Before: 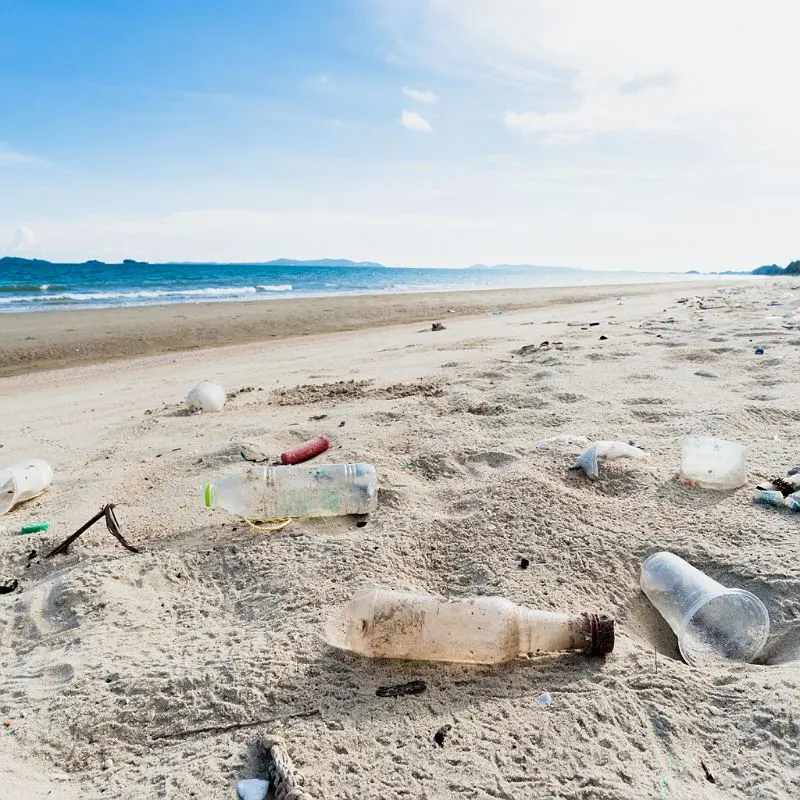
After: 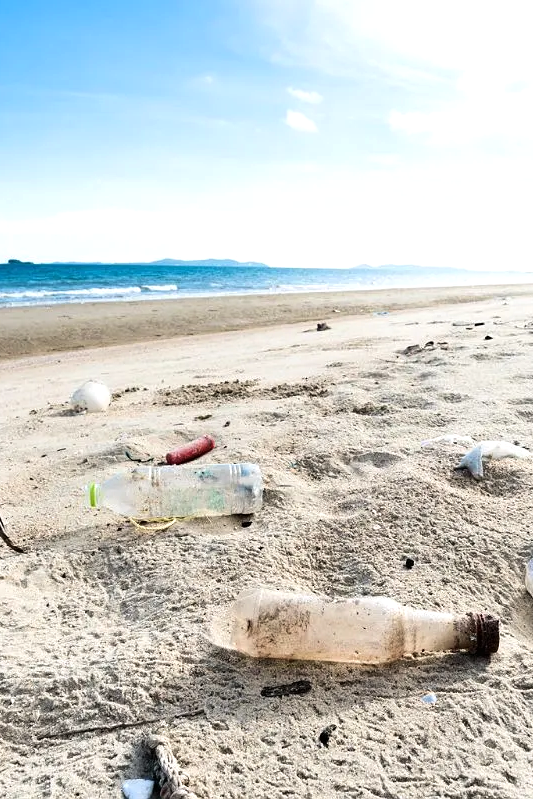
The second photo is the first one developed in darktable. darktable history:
crop and rotate: left 14.436%, right 18.898%
tone equalizer: -8 EV -0.417 EV, -7 EV -0.389 EV, -6 EV -0.333 EV, -5 EV -0.222 EV, -3 EV 0.222 EV, -2 EV 0.333 EV, -1 EV 0.389 EV, +0 EV 0.417 EV, edges refinement/feathering 500, mask exposure compensation -1.57 EV, preserve details no
